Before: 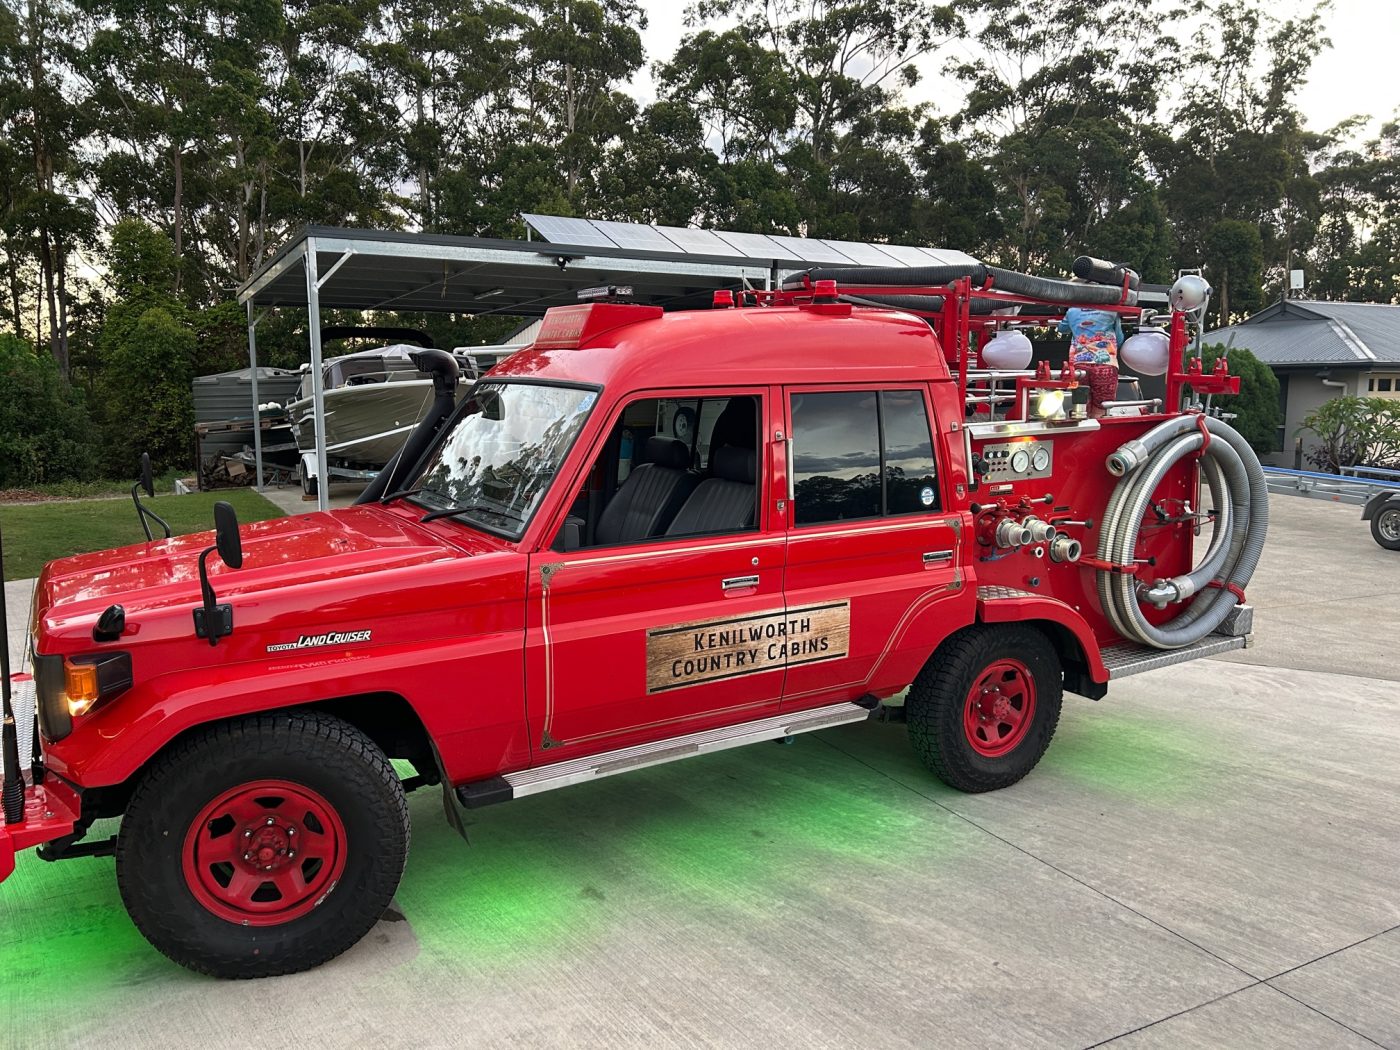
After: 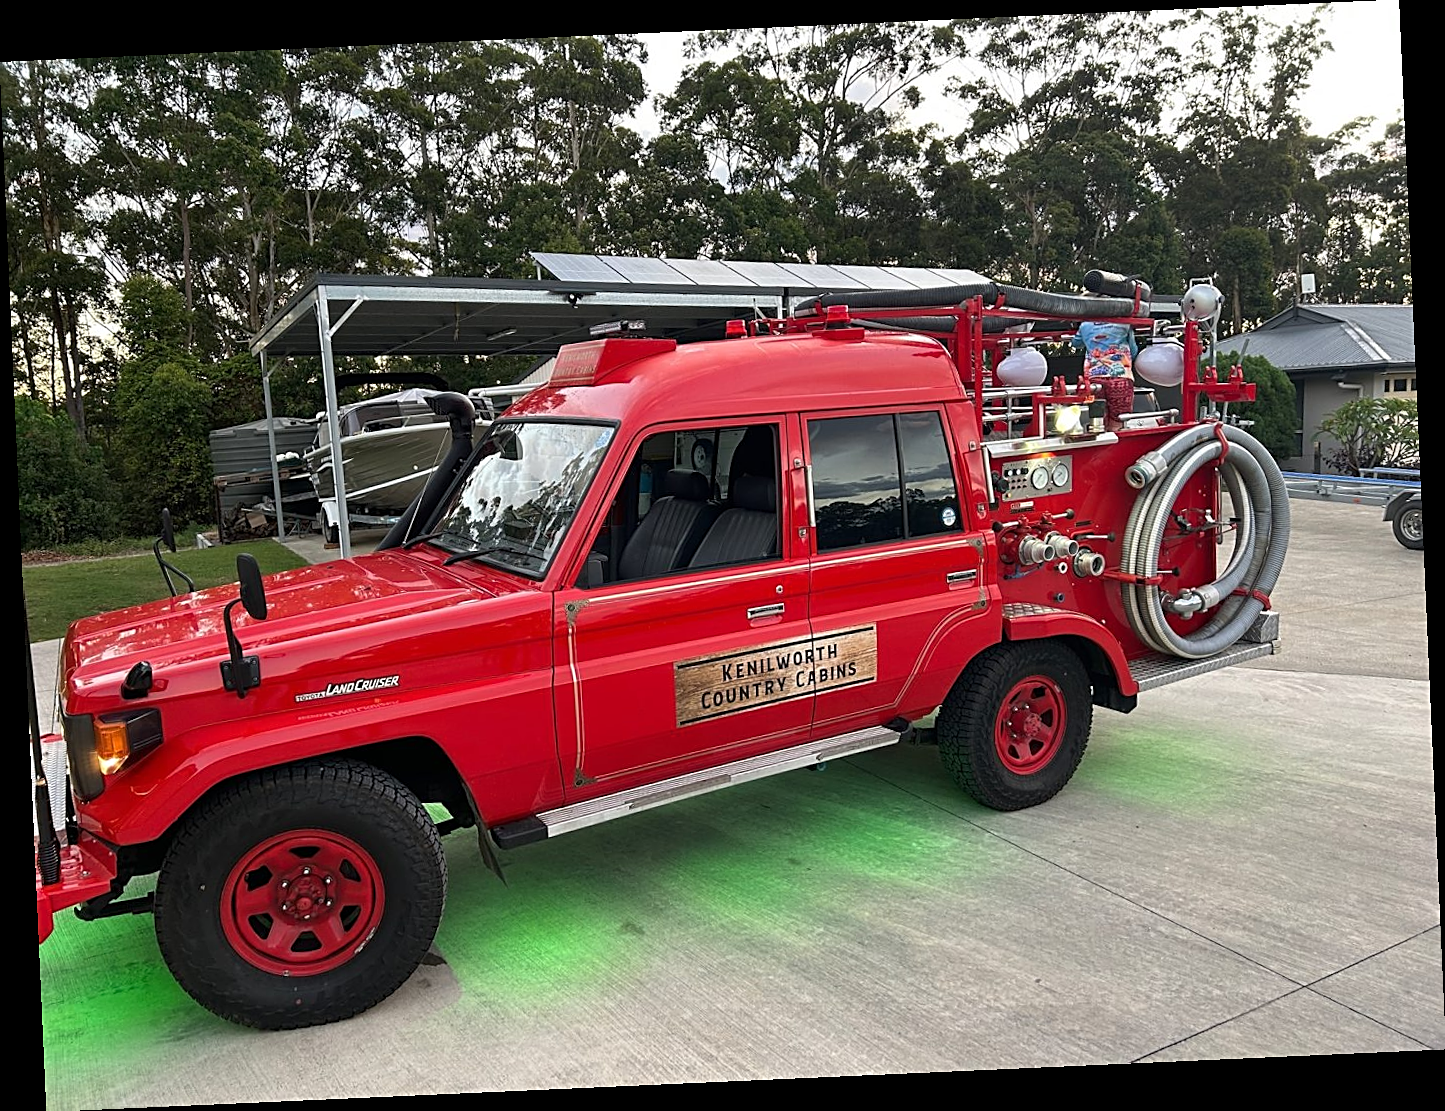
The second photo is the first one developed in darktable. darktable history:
sharpen: on, module defaults
rotate and perspective: rotation -2.56°, automatic cropping off
